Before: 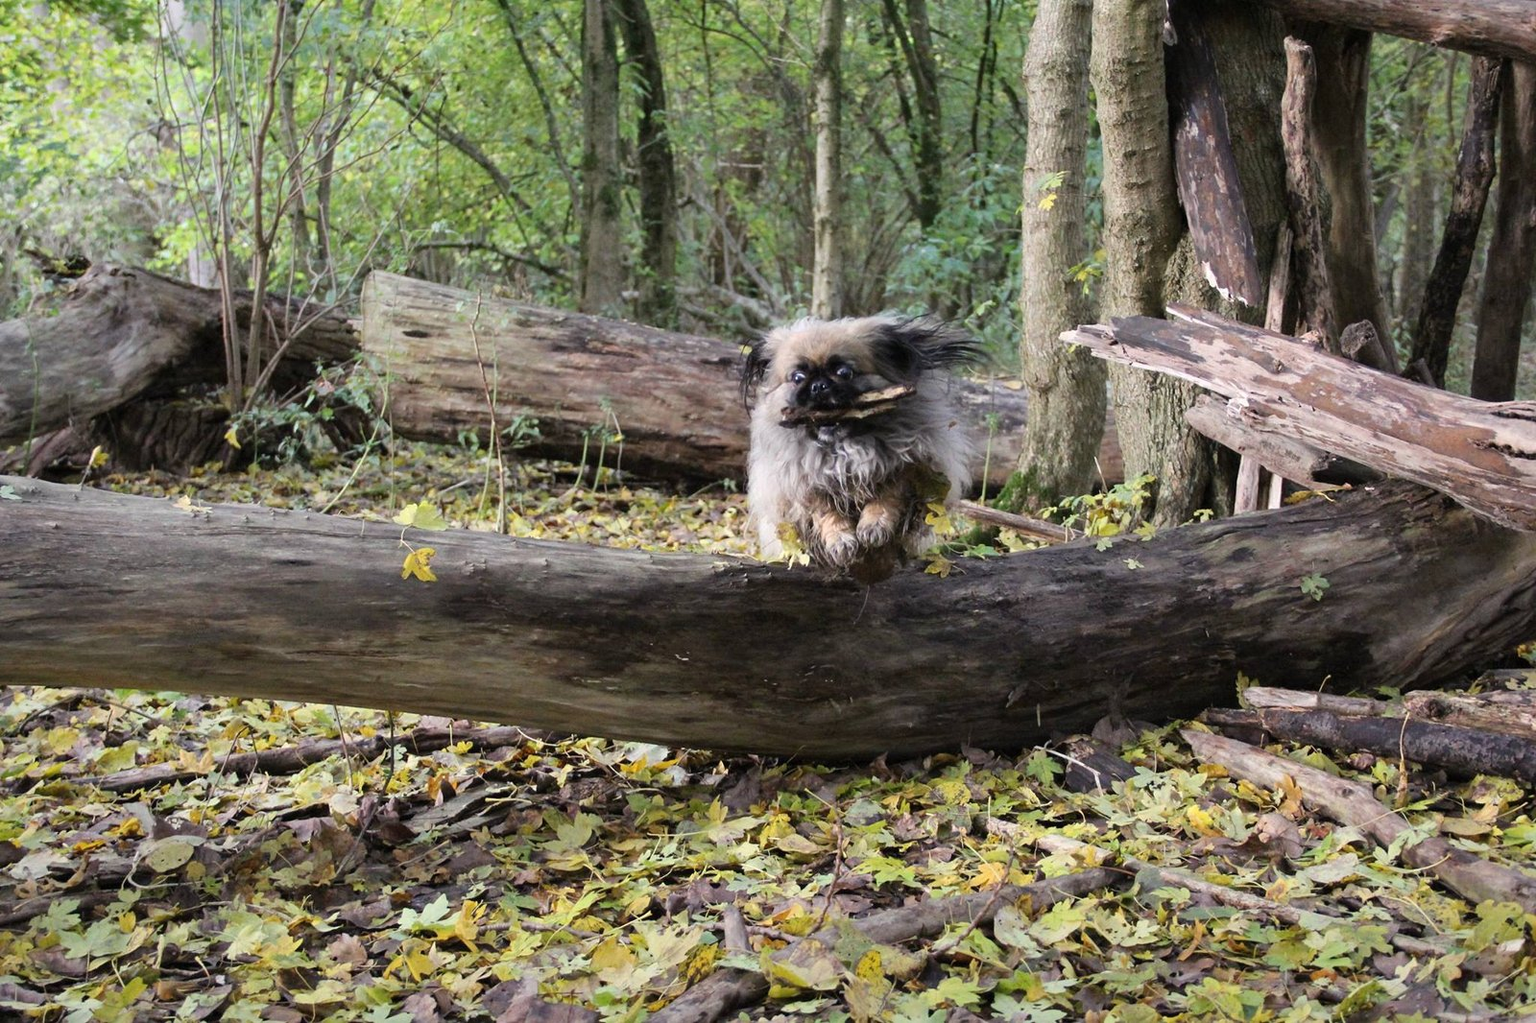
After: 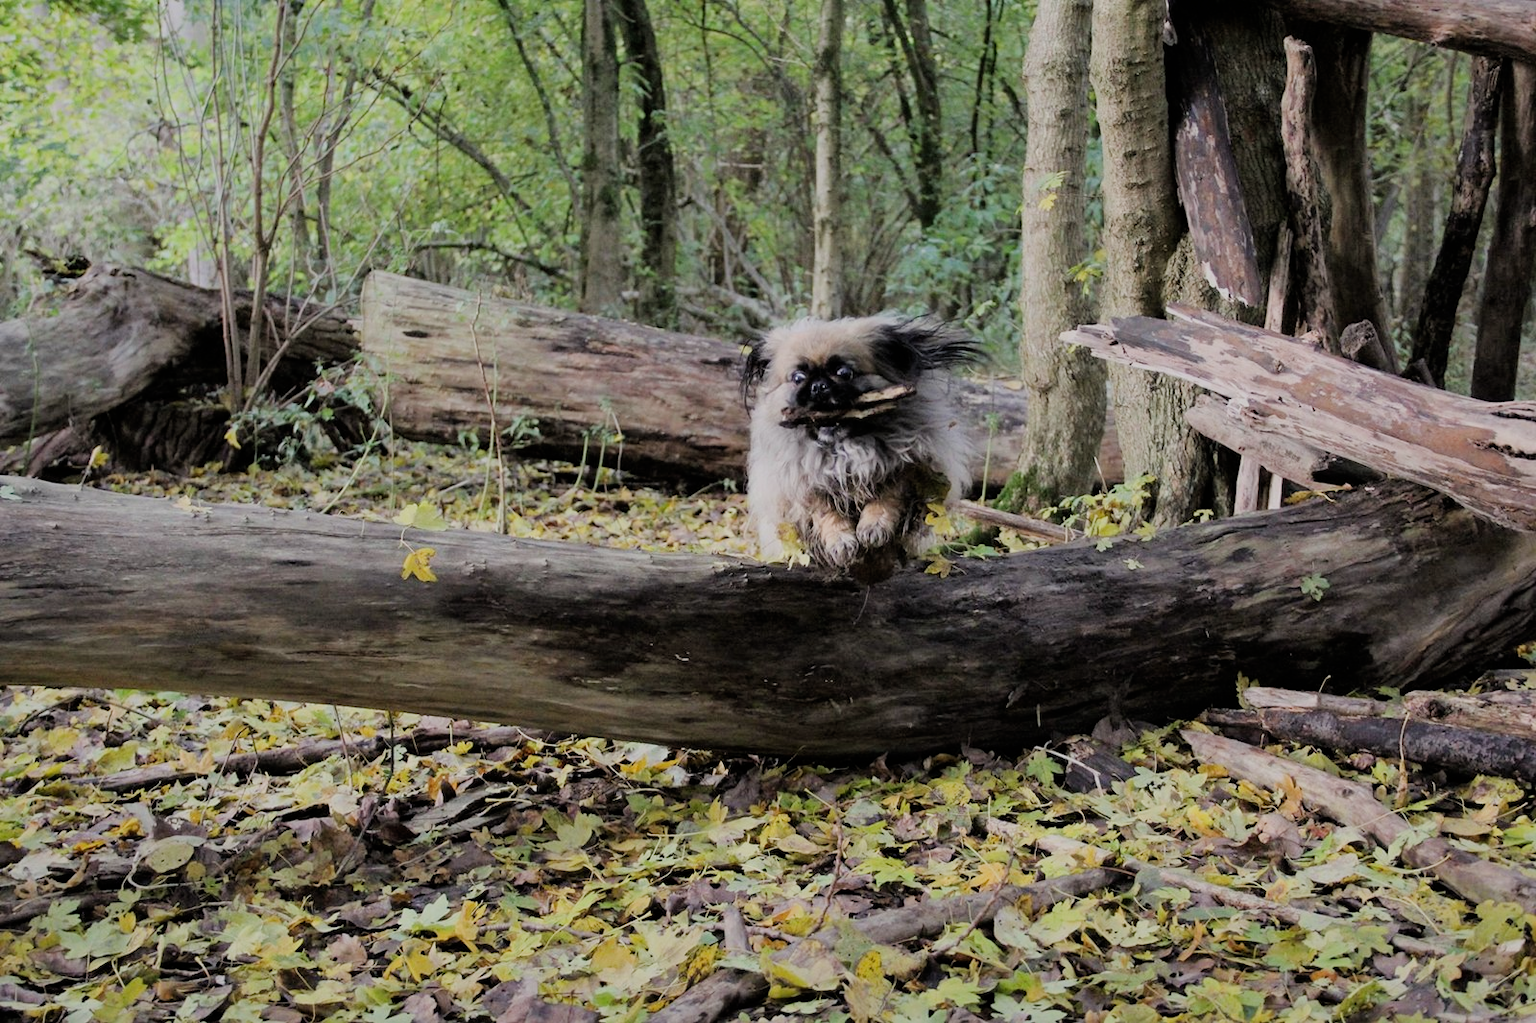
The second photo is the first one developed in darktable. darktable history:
filmic rgb: black relative exposure -6.93 EV, white relative exposure 5.58 EV, hardness 2.85
